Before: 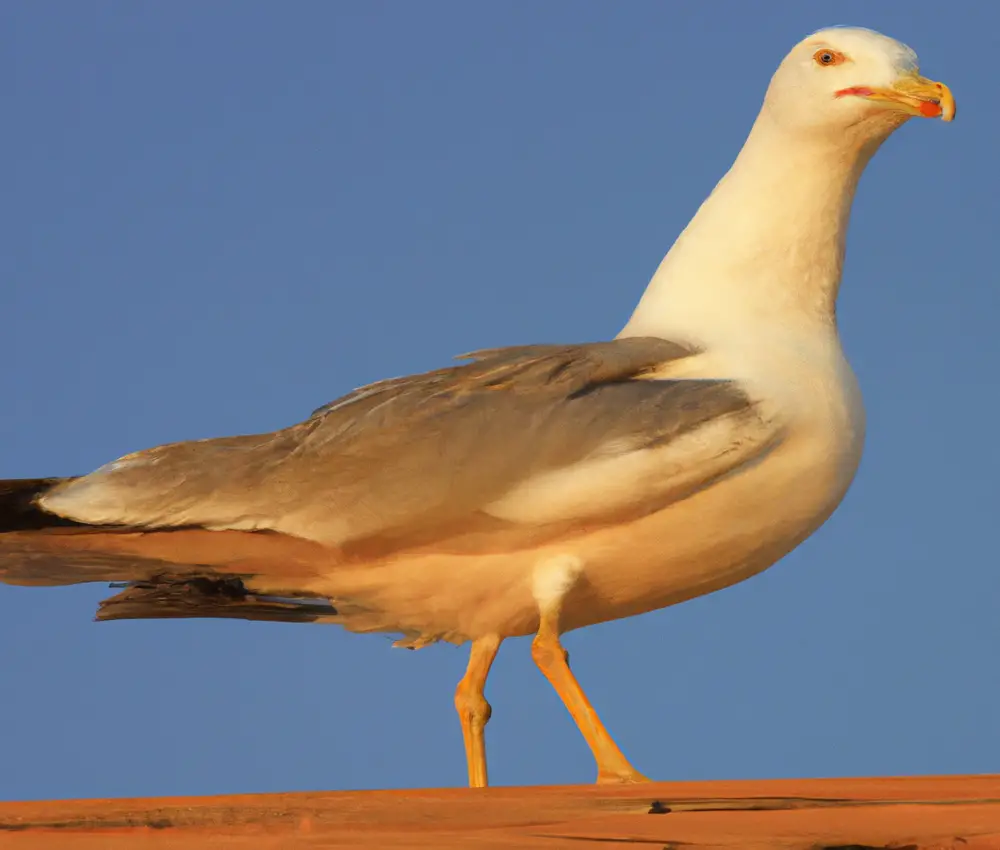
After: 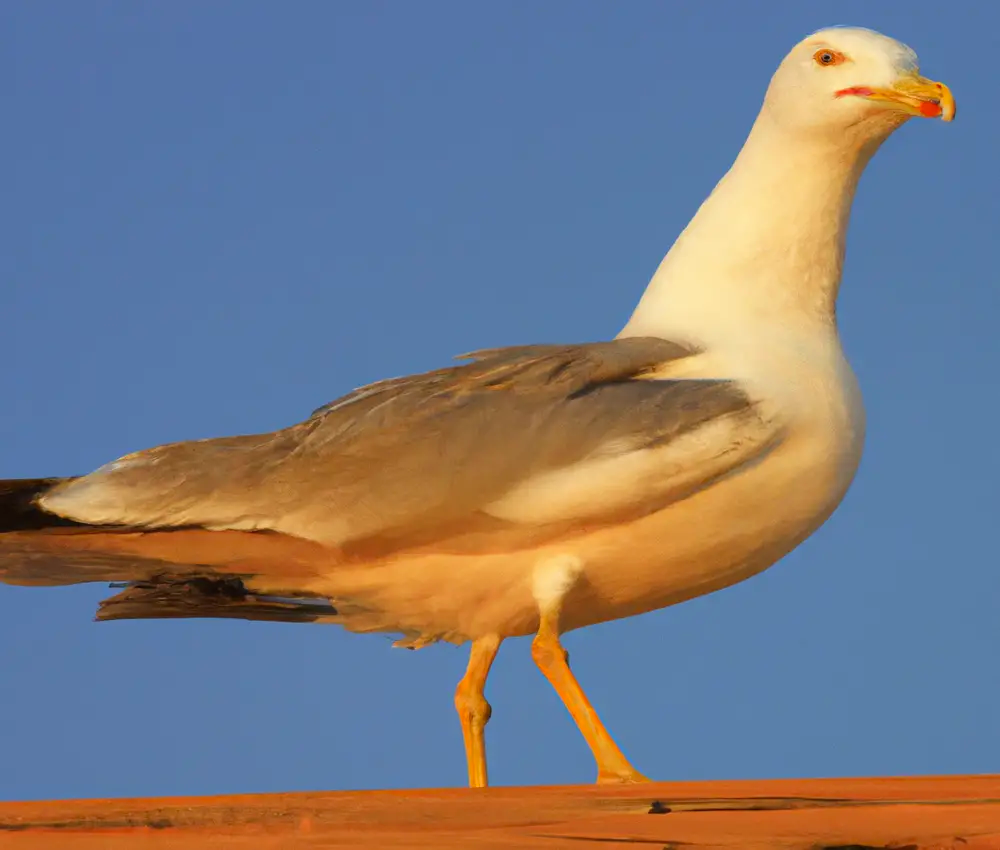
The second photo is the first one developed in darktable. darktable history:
contrast brightness saturation: saturation 0.125
